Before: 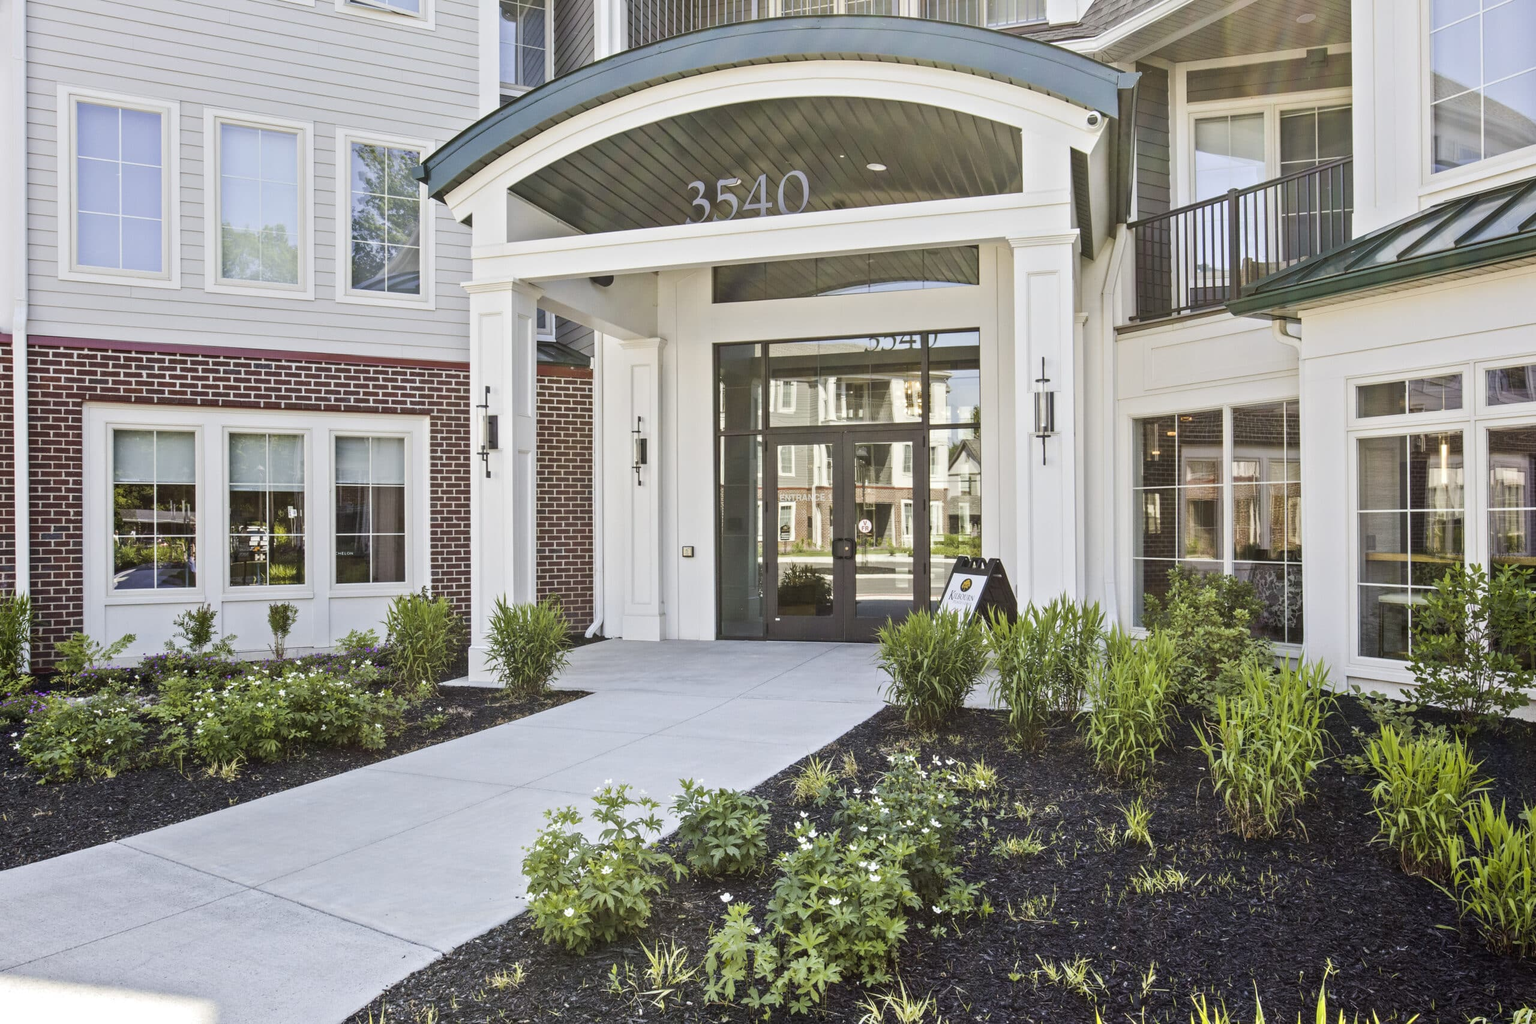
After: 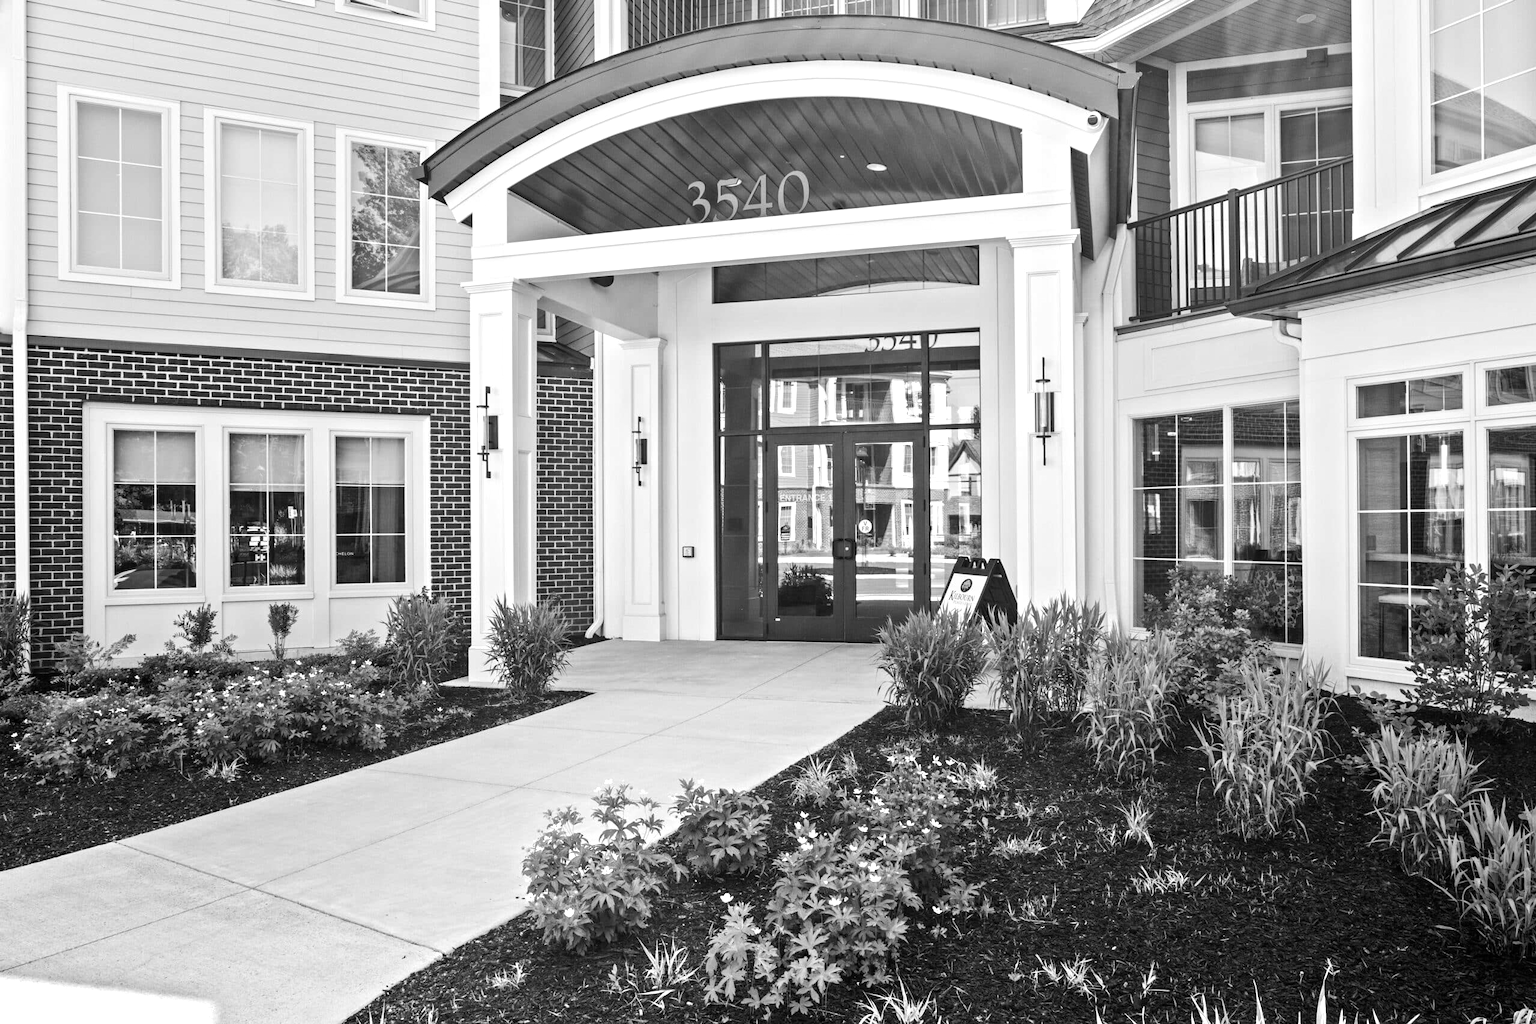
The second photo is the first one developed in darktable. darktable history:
color balance rgb: shadows lift › luminance -20%, power › hue 72.24°, highlights gain › luminance 15%, global offset › hue 171.6°, perceptual saturation grading › highlights -15%, perceptual saturation grading › shadows 25%, global vibrance 30%, contrast 10%
monochrome: on, module defaults
